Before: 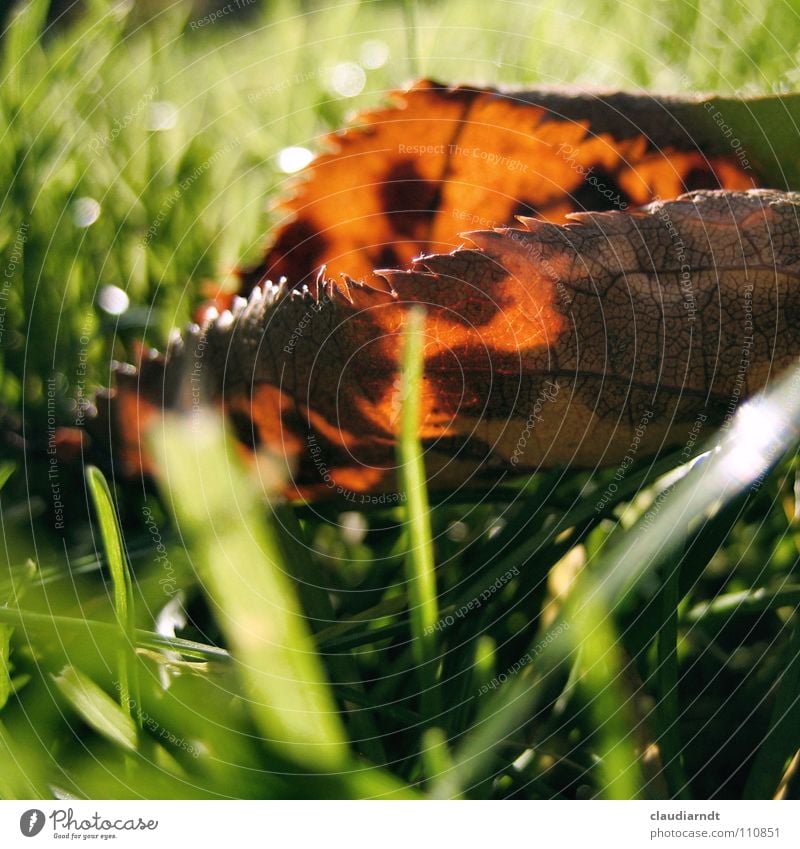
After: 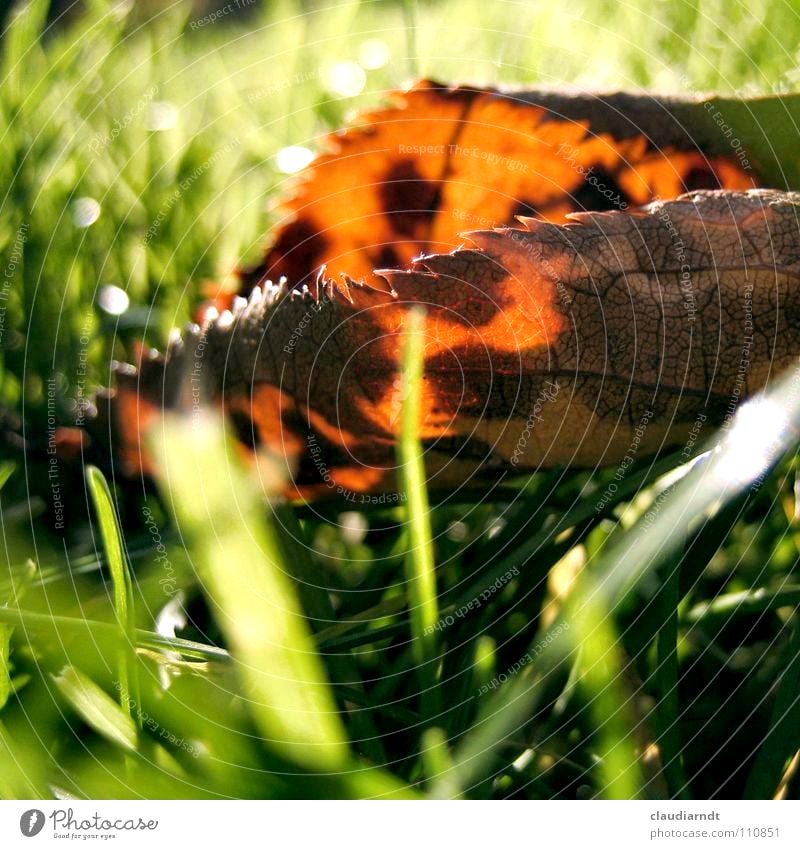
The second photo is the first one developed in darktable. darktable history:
exposure: black level correction 0.005, exposure 0.412 EV, compensate exposure bias true, compensate highlight preservation false
